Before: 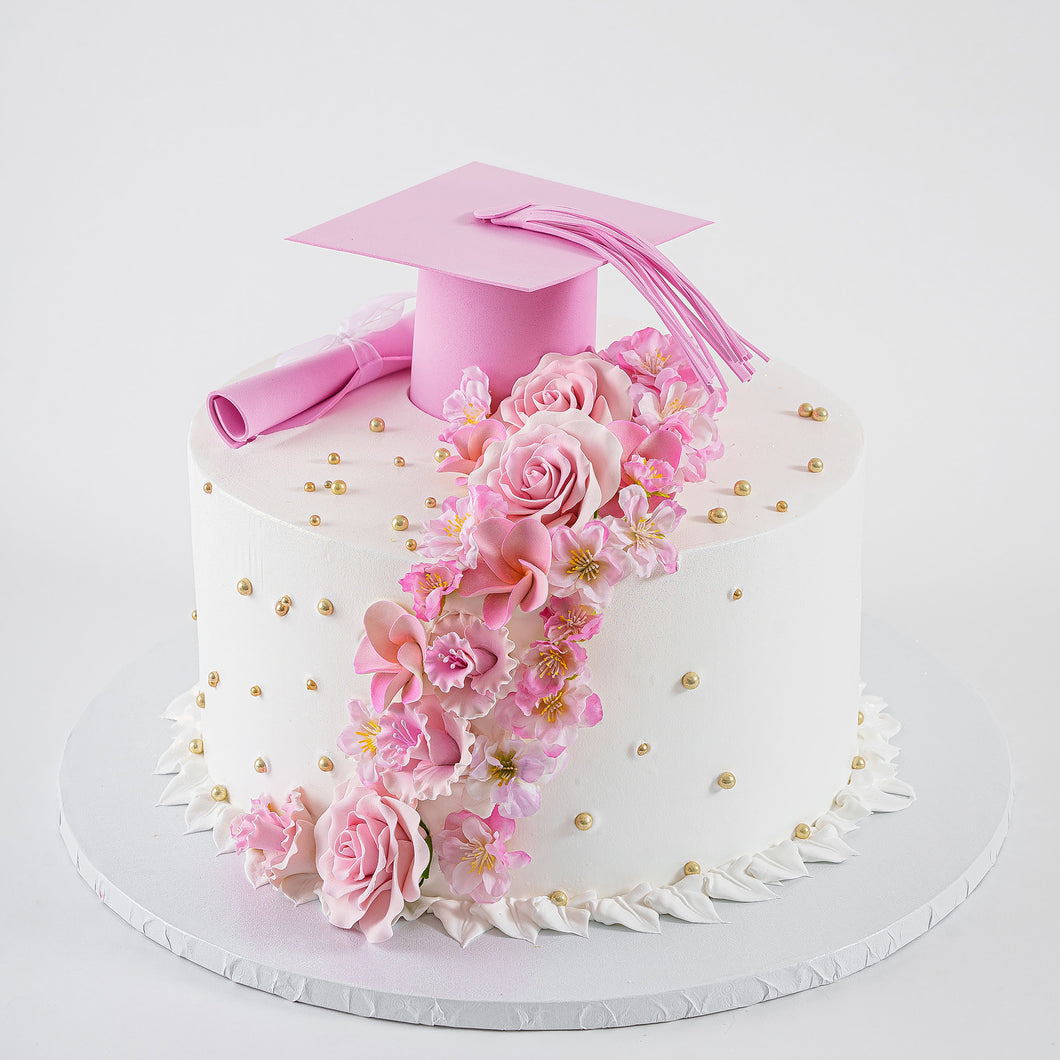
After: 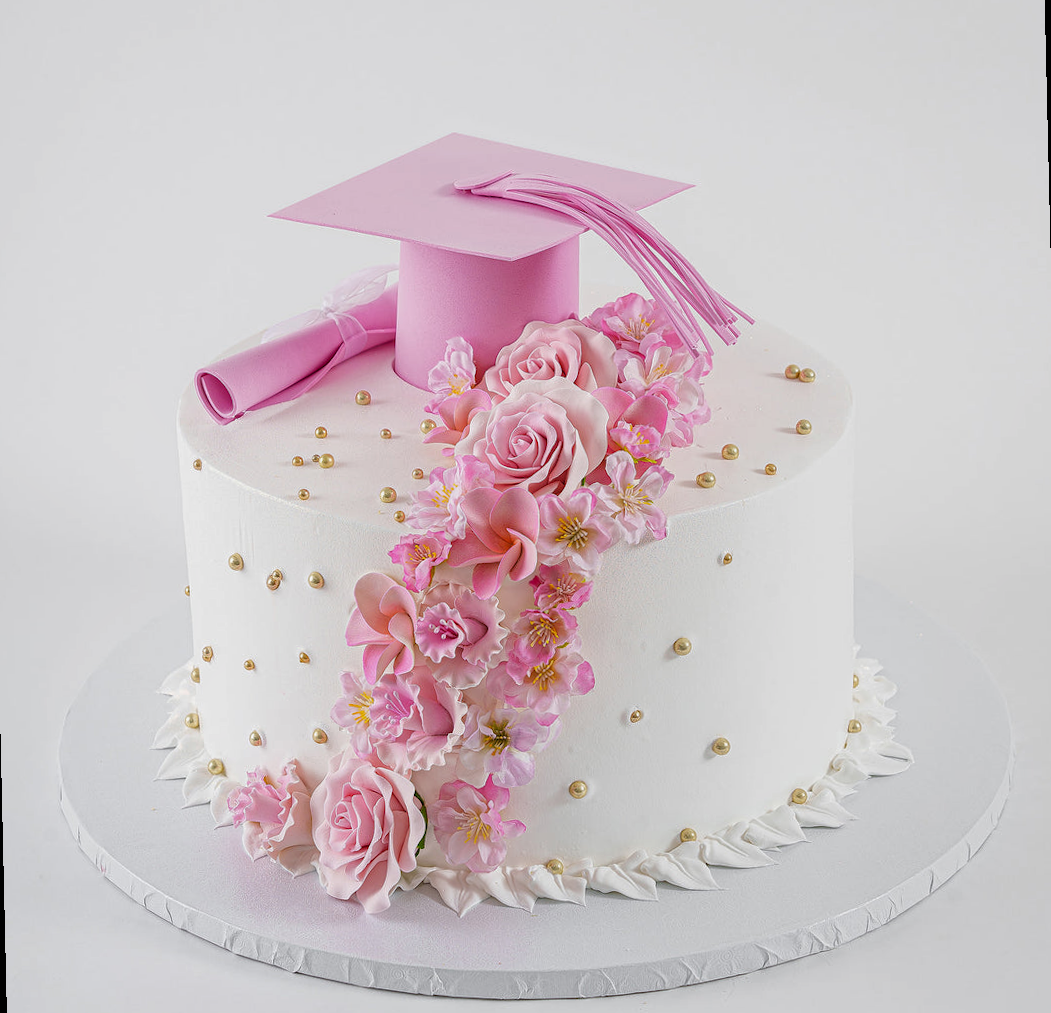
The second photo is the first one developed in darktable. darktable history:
local contrast: highlights 100%, shadows 100%, detail 120%, midtone range 0.2
exposure: exposure 0.2 EV, compensate highlight preservation false
tone equalizer: -8 EV 0.25 EV, -7 EV 0.417 EV, -6 EV 0.417 EV, -5 EV 0.25 EV, -3 EV -0.25 EV, -2 EV -0.417 EV, -1 EV -0.417 EV, +0 EV -0.25 EV, edges refinement/feathering 500, mask exposure compensation -1.57 EV, preserve details guided filter
rotate and perspective: rotation -1.32°, lens shift (horizontal) -0.031, crop left 0.015, crop right 0.985, crop top 0.047, crop bottom 0.982
